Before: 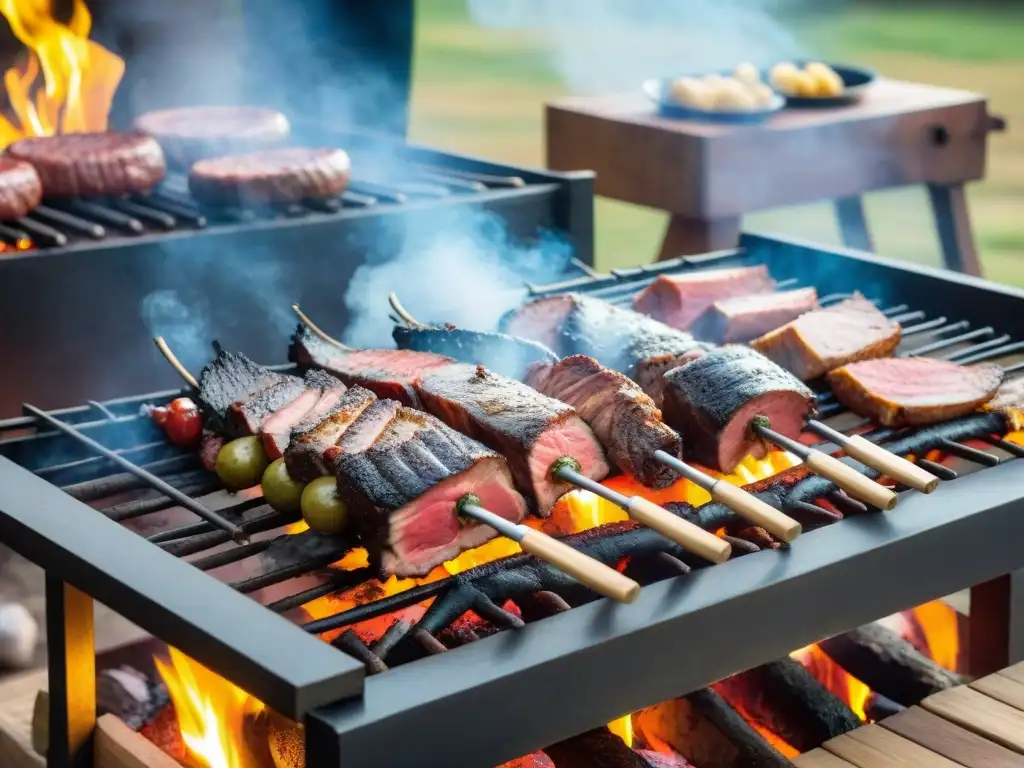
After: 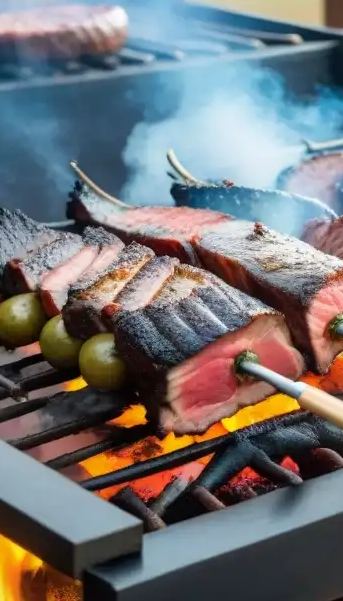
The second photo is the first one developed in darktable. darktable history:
crop and rotate: left 21.723%, top 18.711%, right 44.713%, bottom 2.963%
